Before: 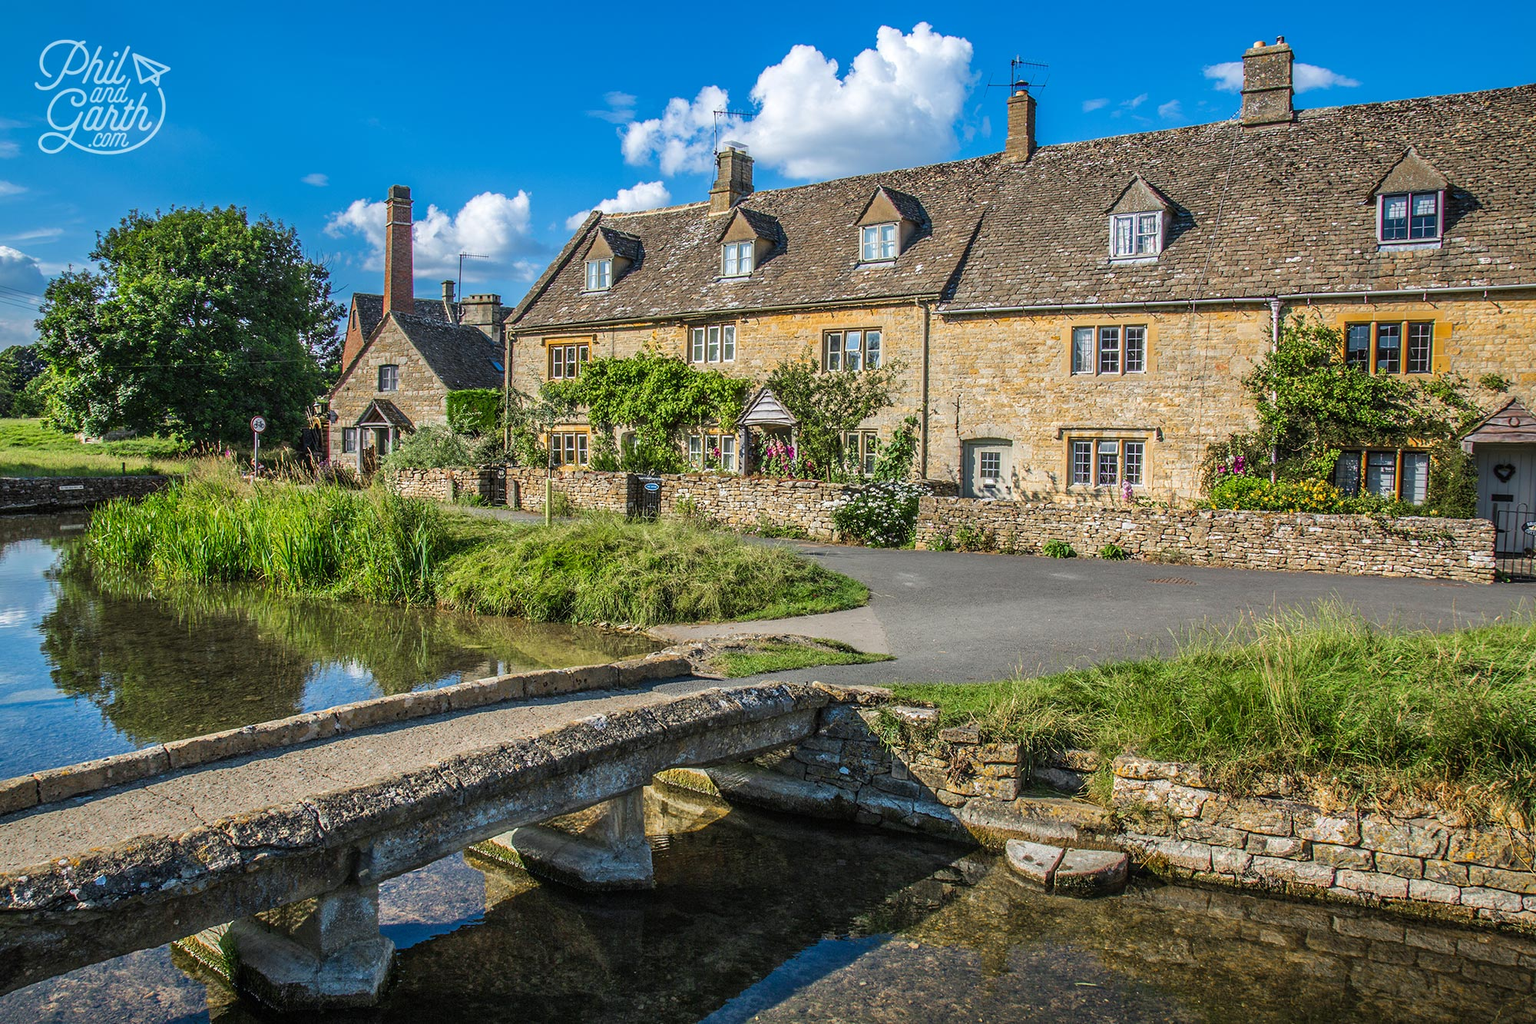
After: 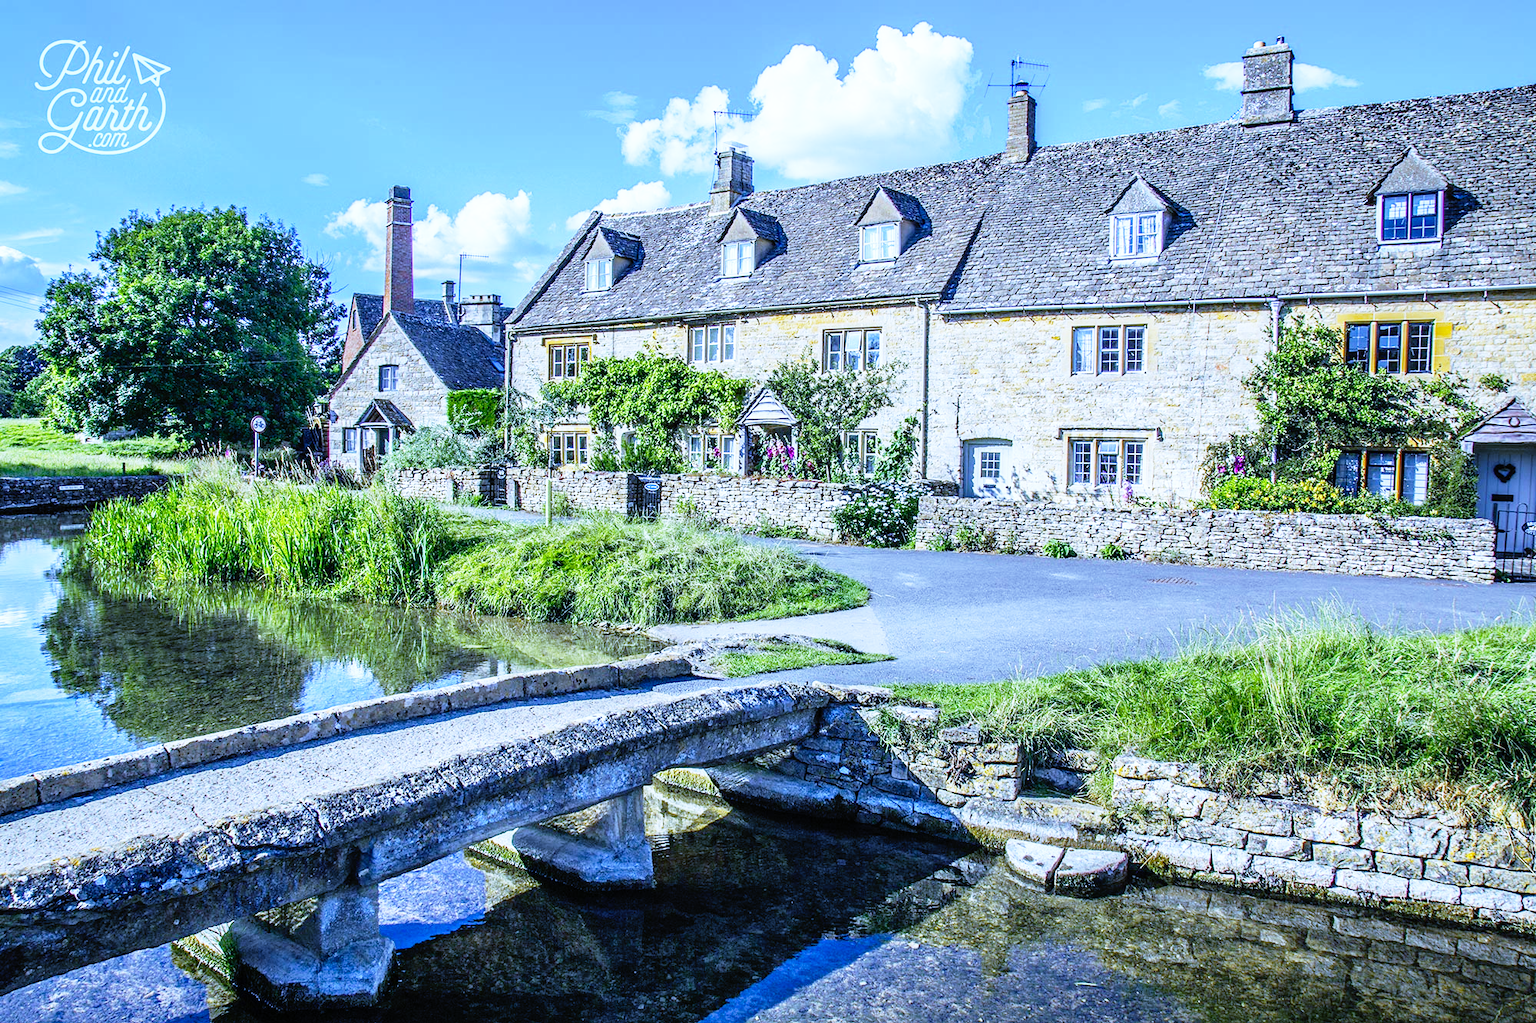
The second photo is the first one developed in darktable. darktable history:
base curve: curves: ch0 [(0, 0) (0.012, 0.01) (0.073, 0.168) (0.31, 0.711) (0.645, 0.957) (1, 1)], preserve colors none
white balance: red 0.766, blue 1.537
